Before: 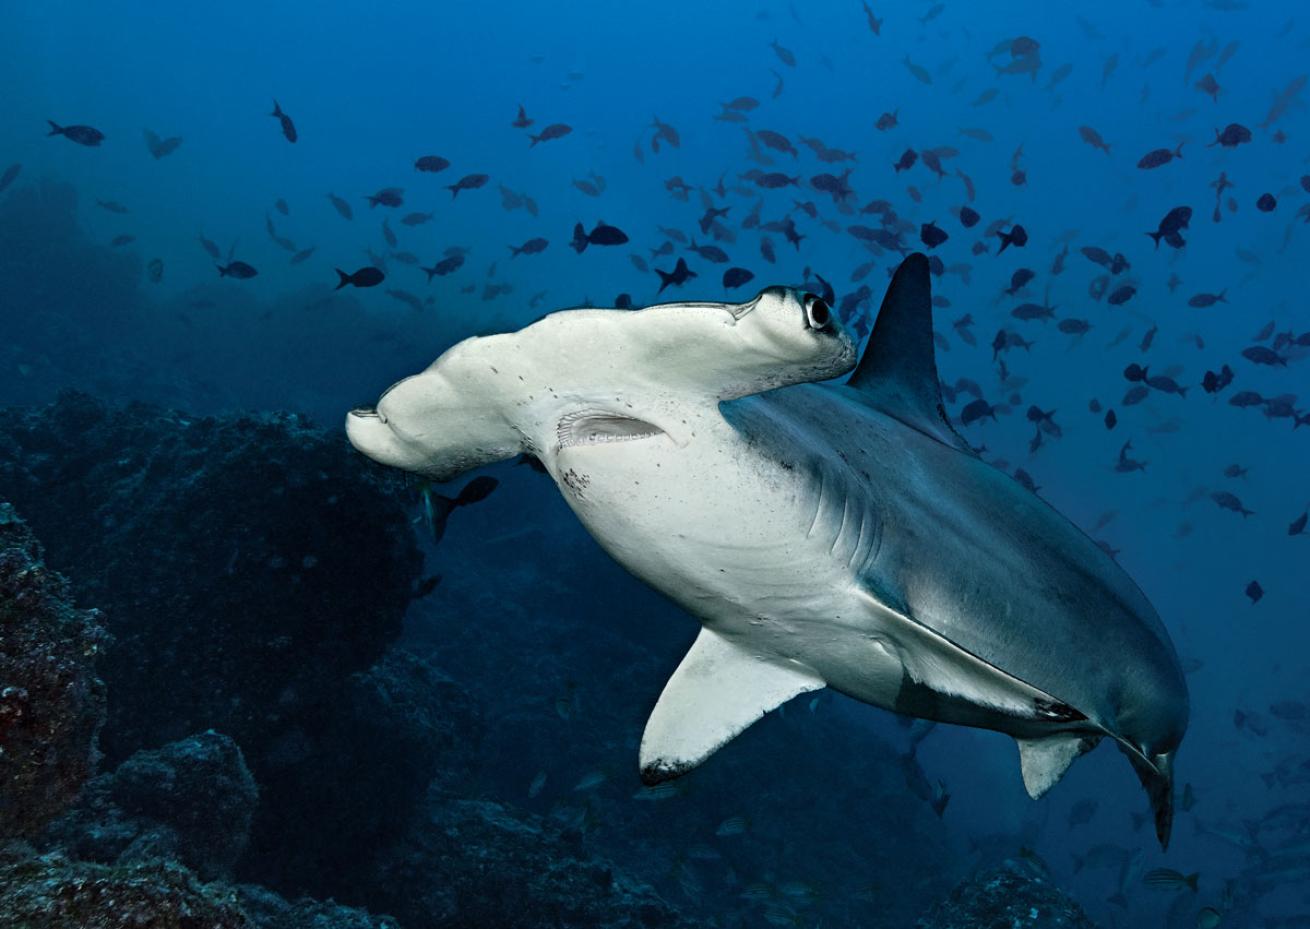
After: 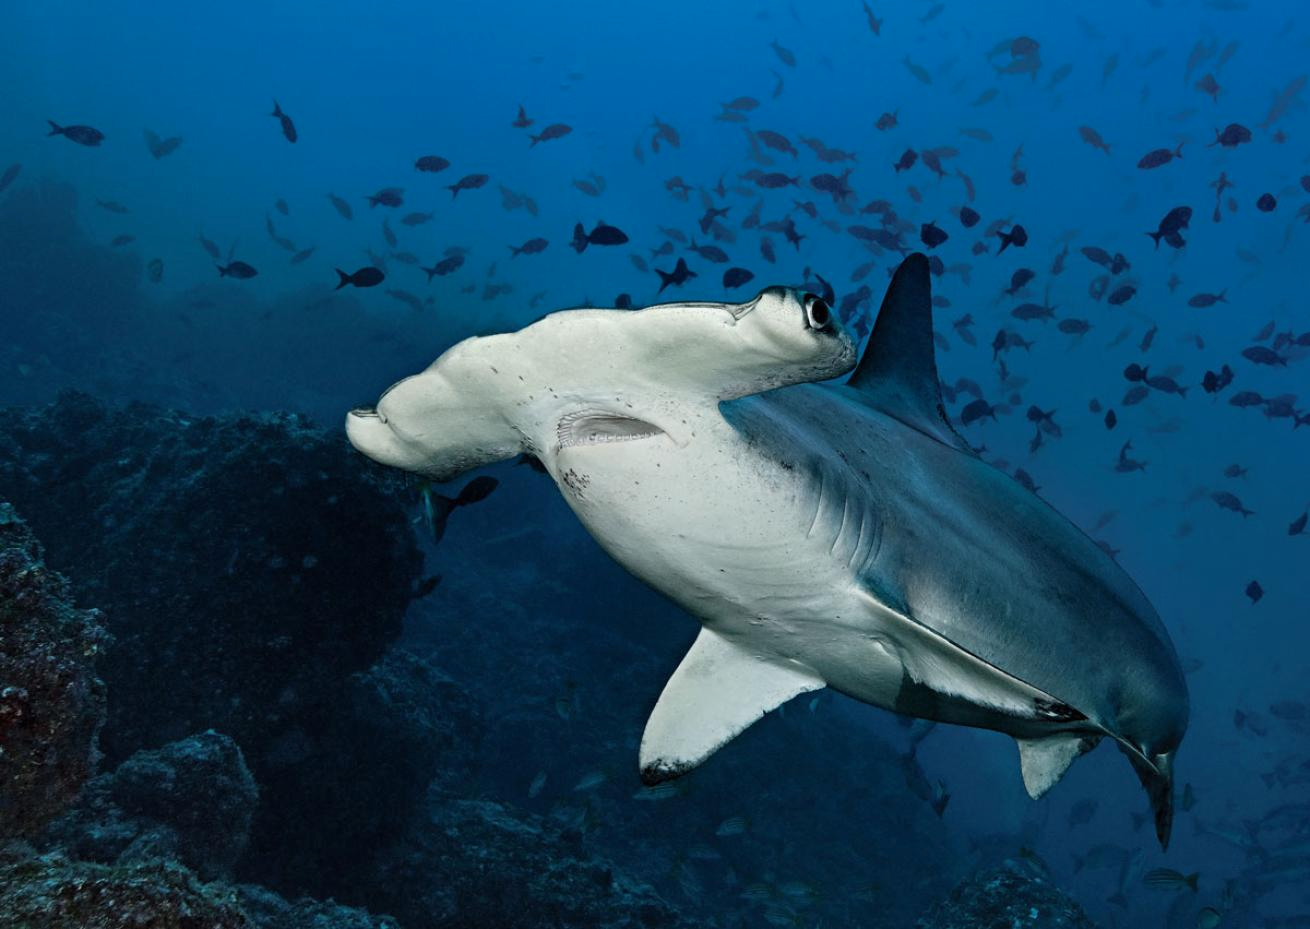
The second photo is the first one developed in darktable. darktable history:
shadows and highlights: shadows 25.63, white point adjustment -2.83, highlights -29.71
